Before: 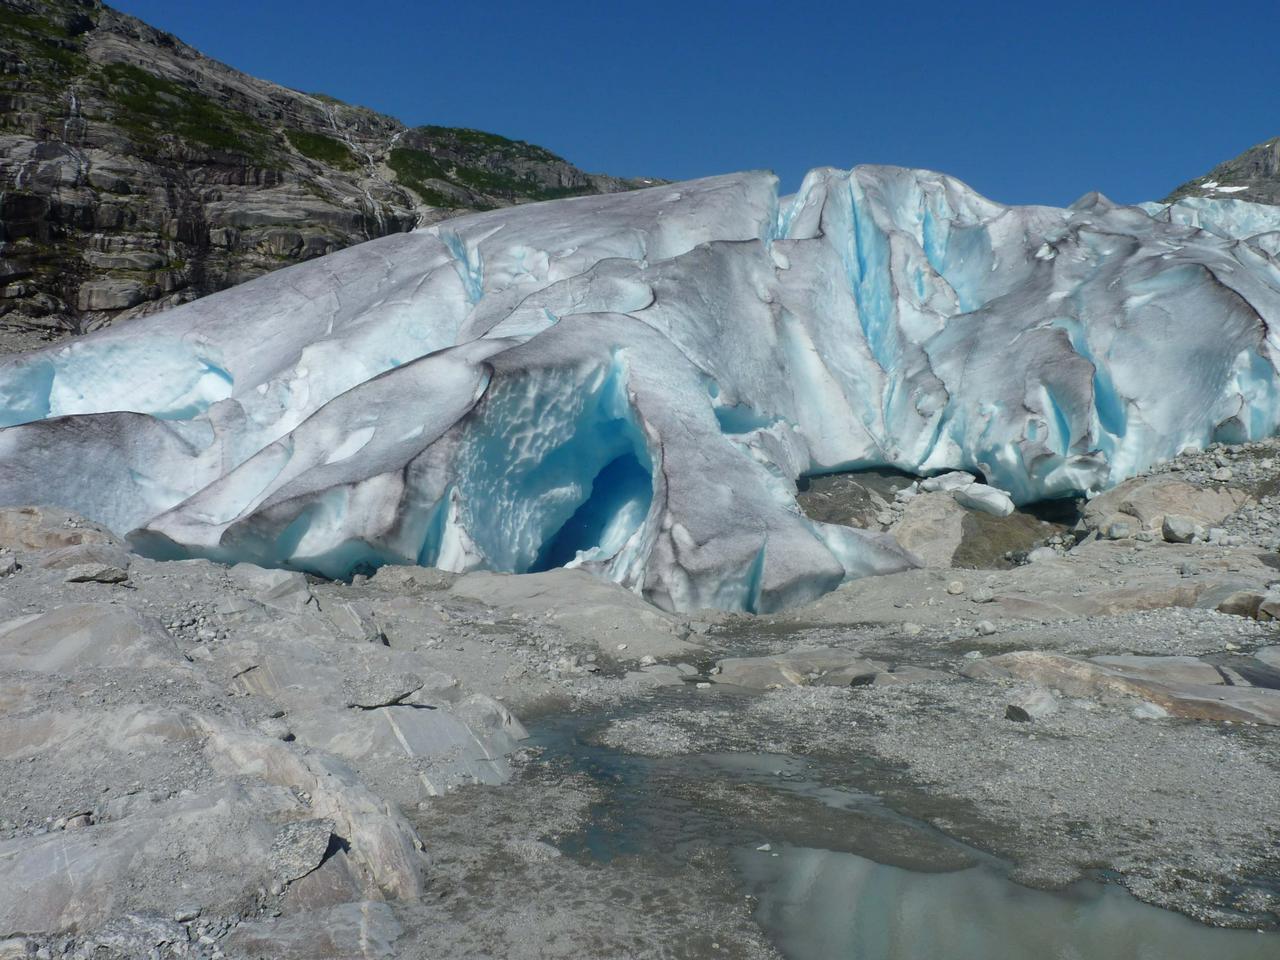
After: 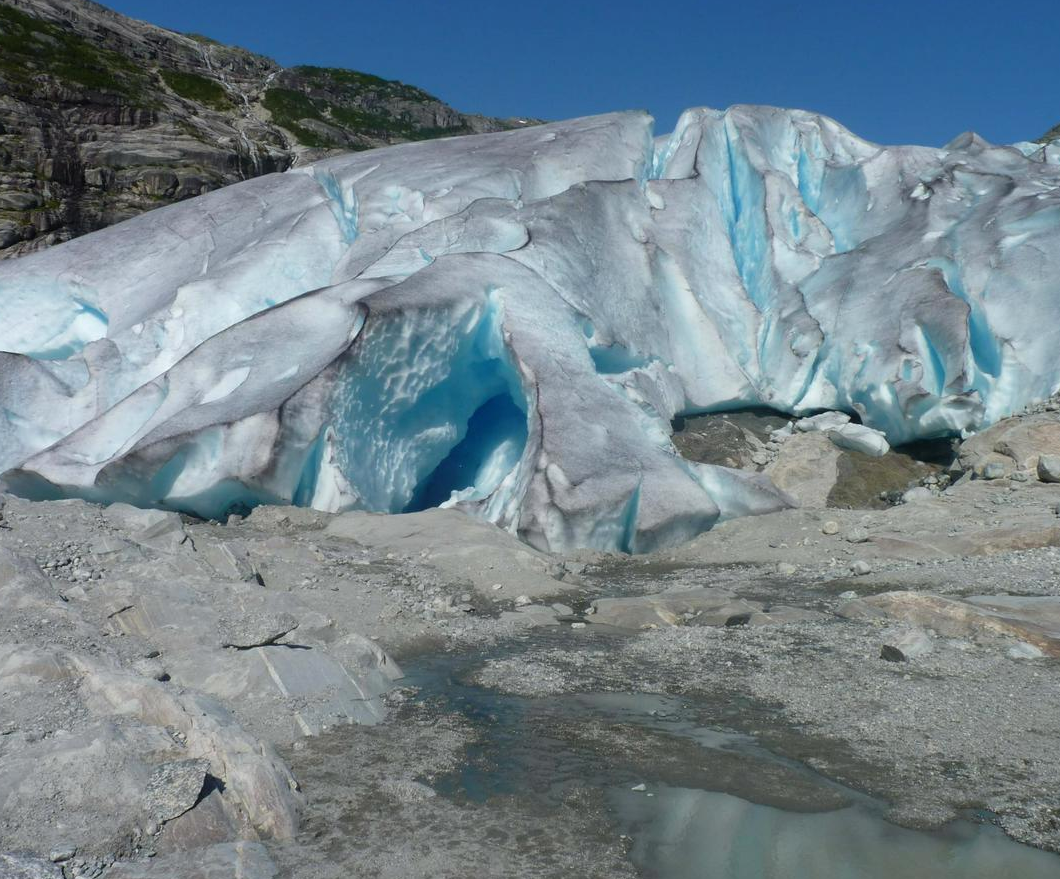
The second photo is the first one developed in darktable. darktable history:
crop: left 9.807%, top 6.259%, right 7.334%, bottom 2.177%
velvia: strength 6%
